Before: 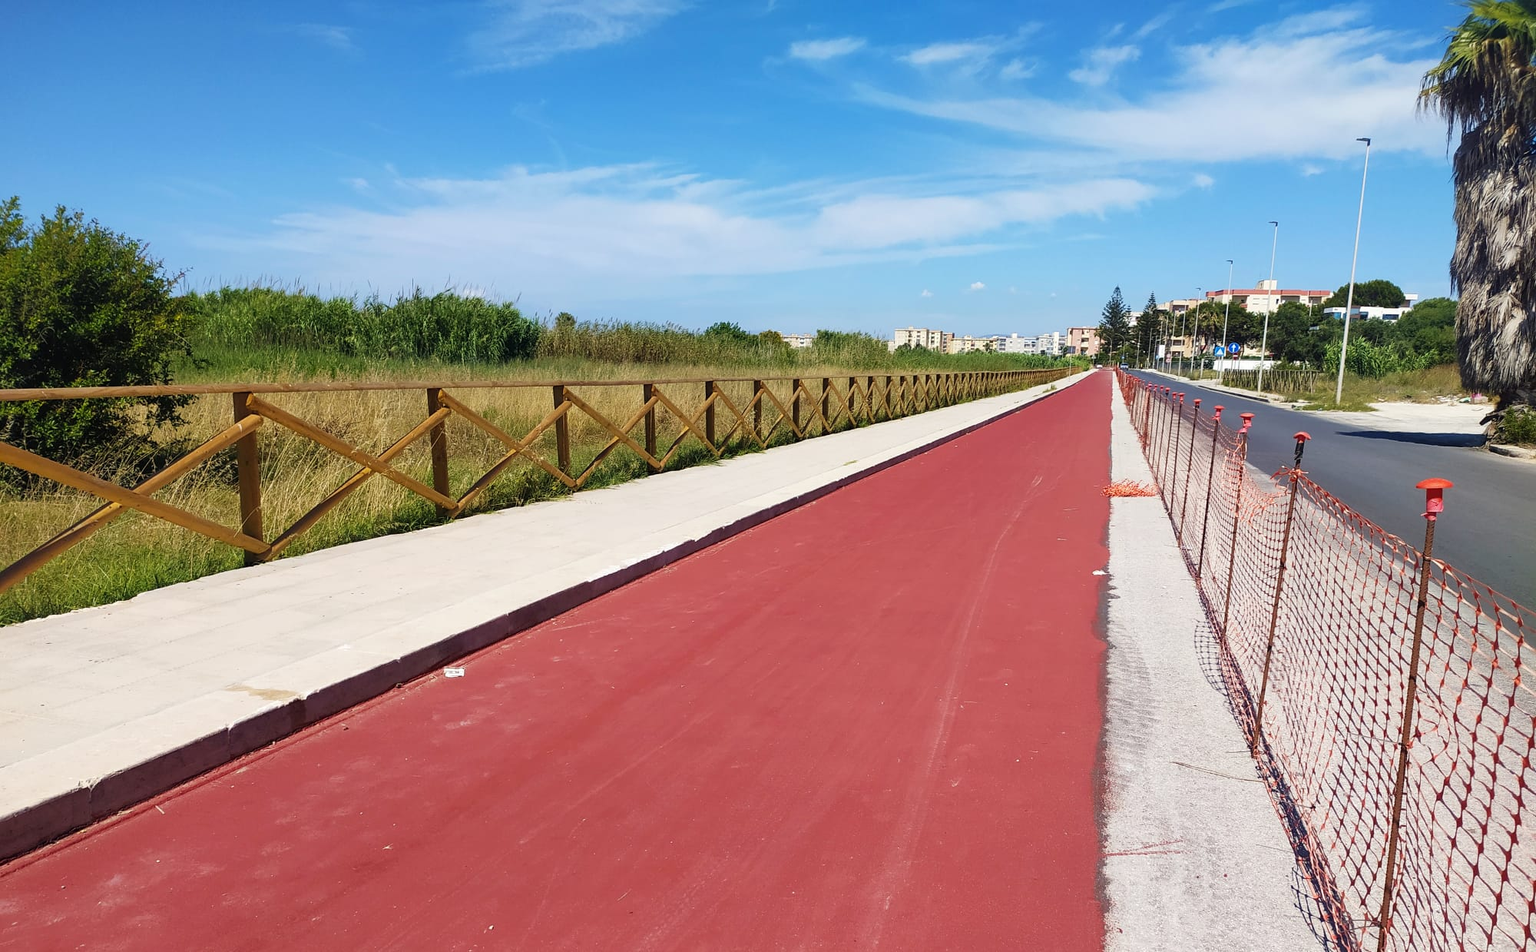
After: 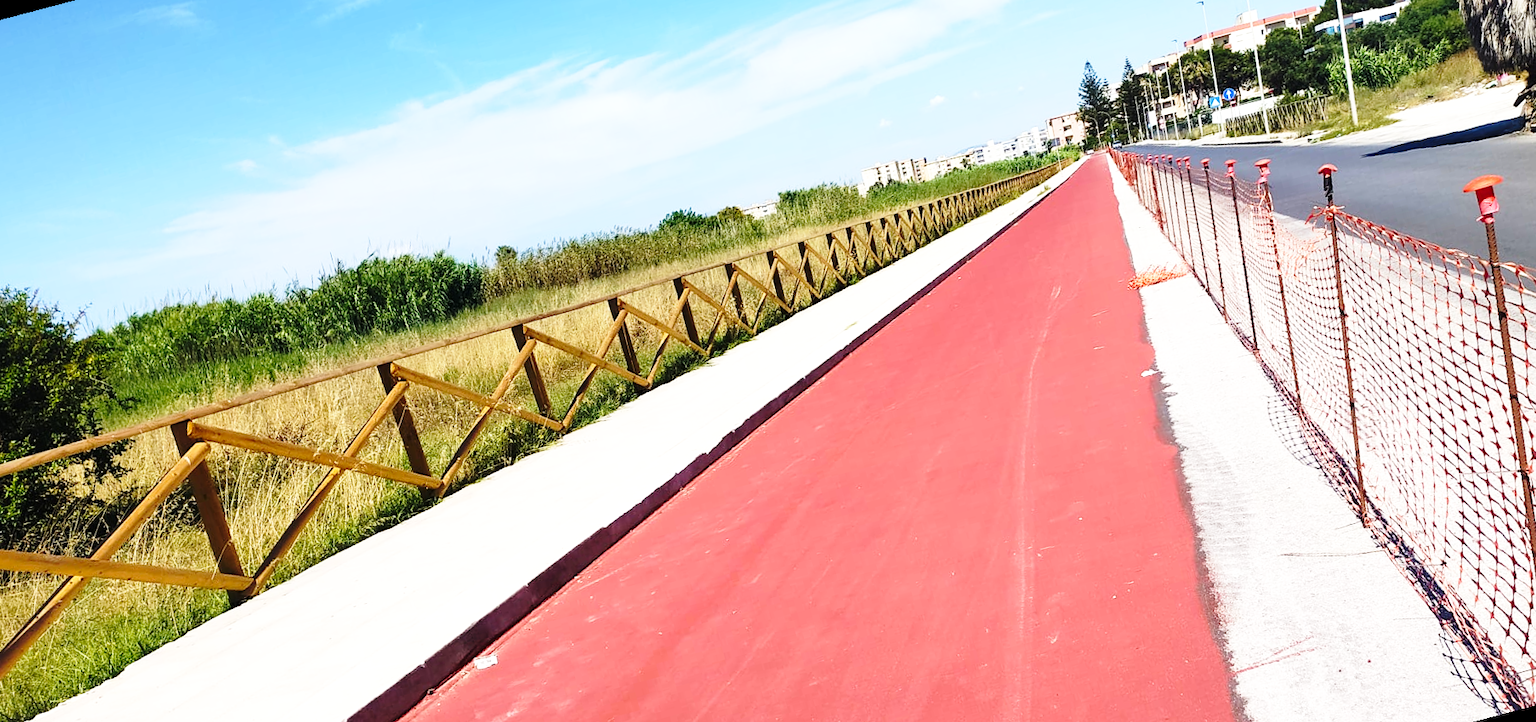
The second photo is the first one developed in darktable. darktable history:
tone equalizer: -8 EV -0.417 EV, -7 EV -0.389 EV, -6 EV -0.333 EV, -5 EV -0.222 EV, -3 EV 0.222 EV, -2 EV 0.333 EV, -1 EV 0.389 EV, +0 EV 0.417 EV, edges refinement/feathering 500, mask exposure compensation -1.57 EV, preserve details no
rotate and perspective: rotation -14.8°, crop left 0.1, crop right 0.903, crop top 0.25, crop bottom 0.748
base curve: curves: ch0 [(0, 0) (0.028, 0.03) (0.121, 0.232) (0.46, 0.748) (0.859, 0.968) (1, 1)], preserve colors none
